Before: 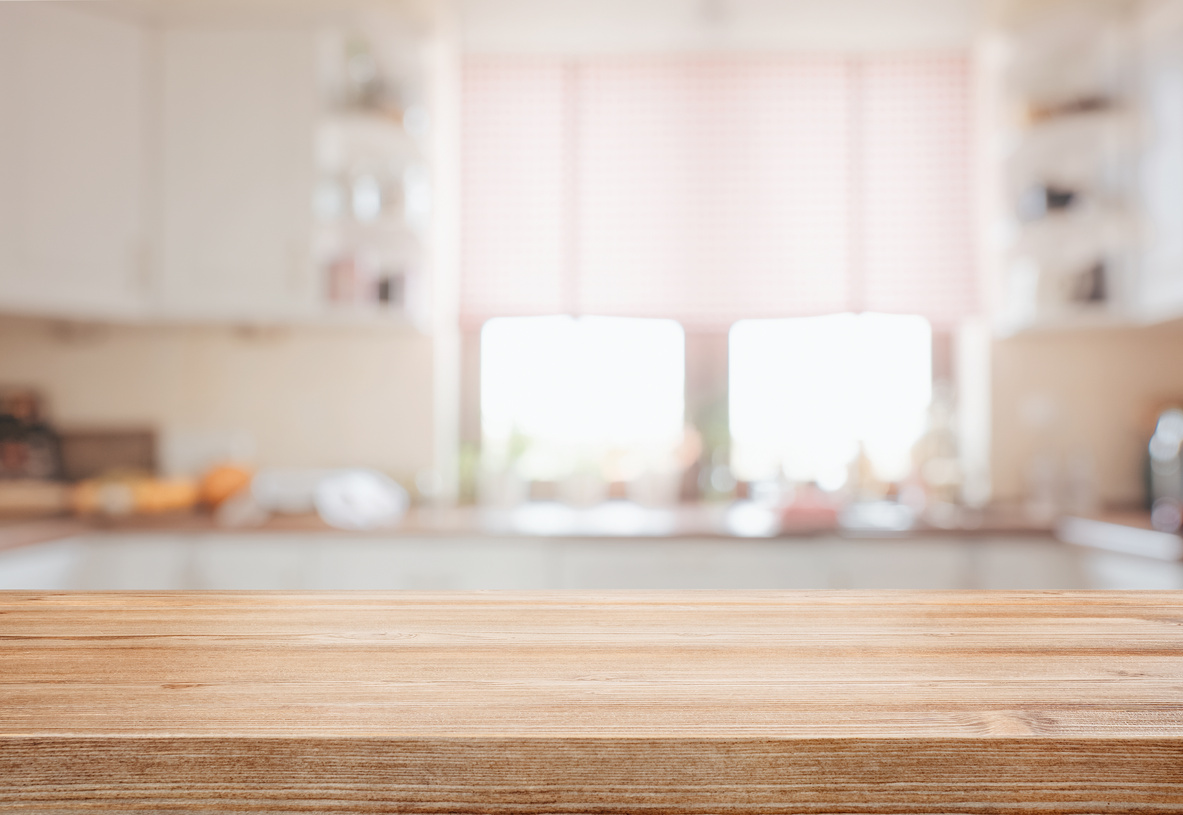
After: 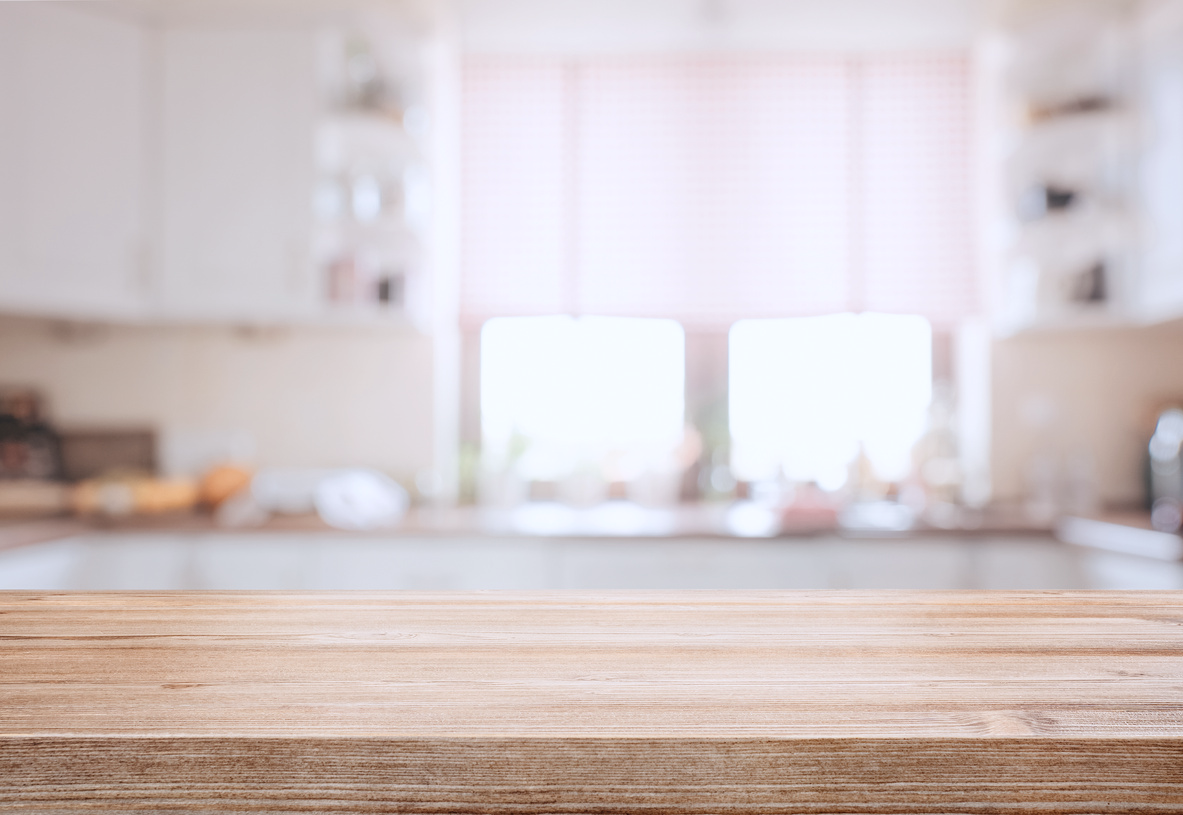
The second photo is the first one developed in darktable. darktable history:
contrast brightness saturation: contrast 0.11, saturation -0.17
color calibration: illuminant as shot in camera, x 0.358, y 0.373, temperature 4628.91 K
